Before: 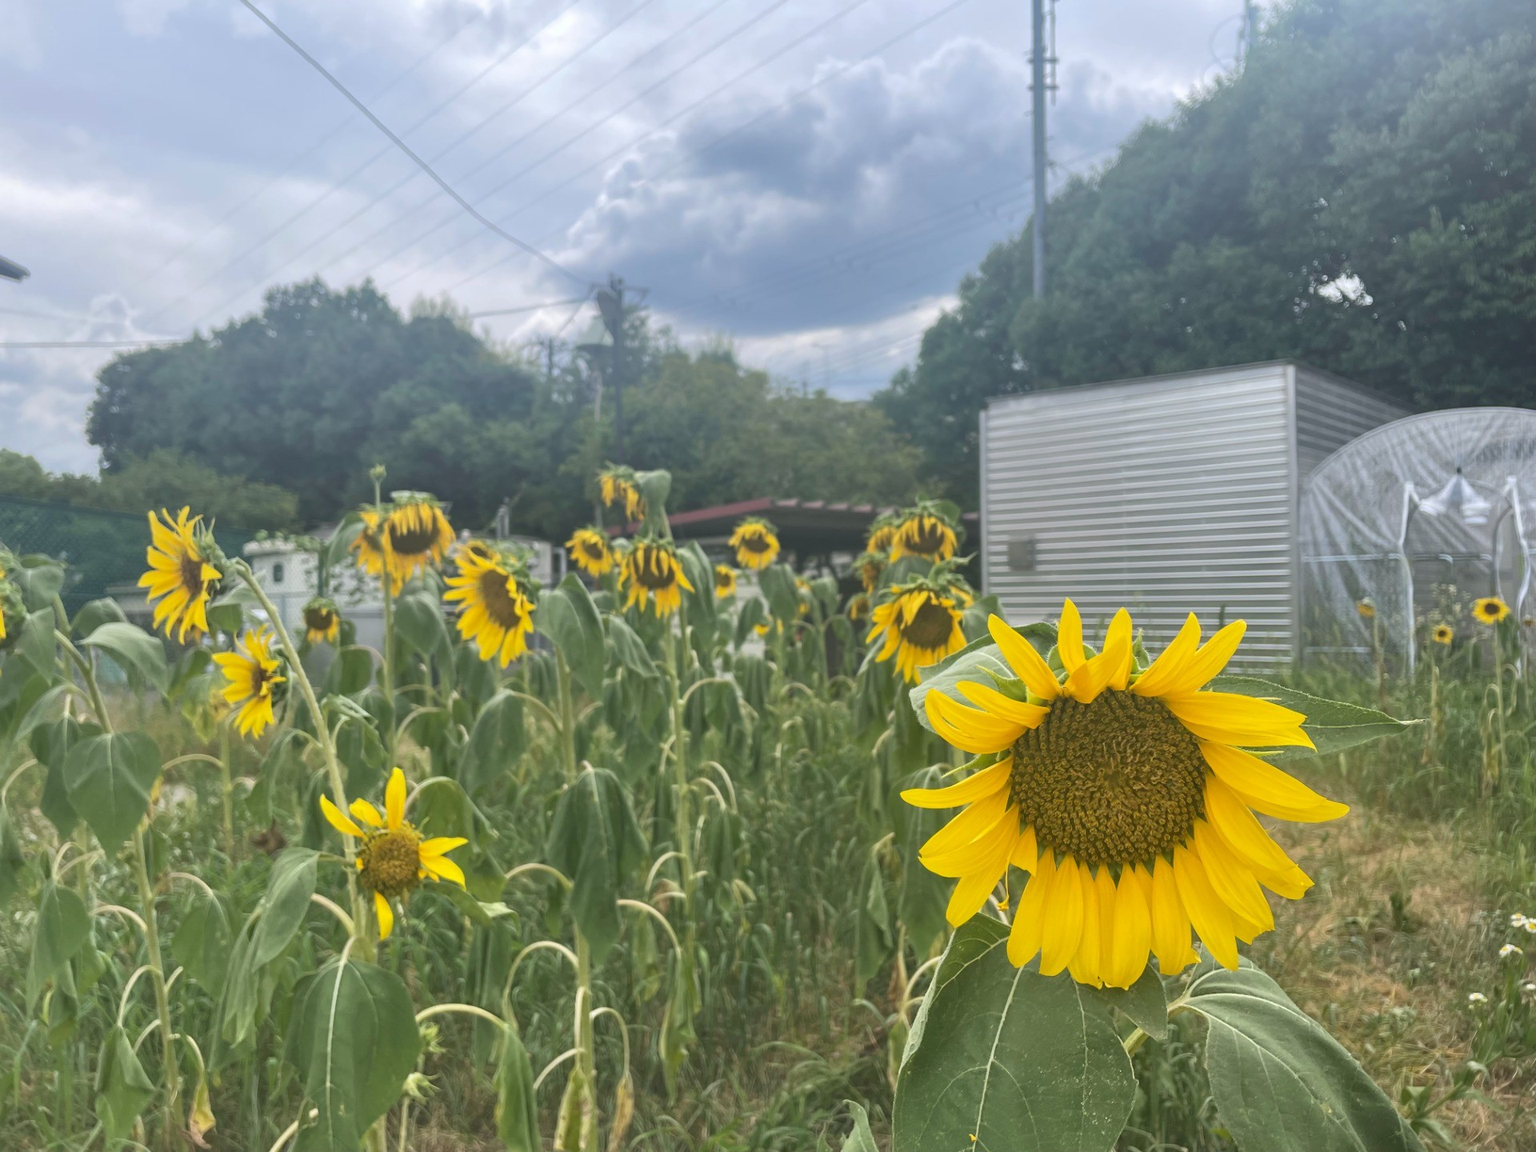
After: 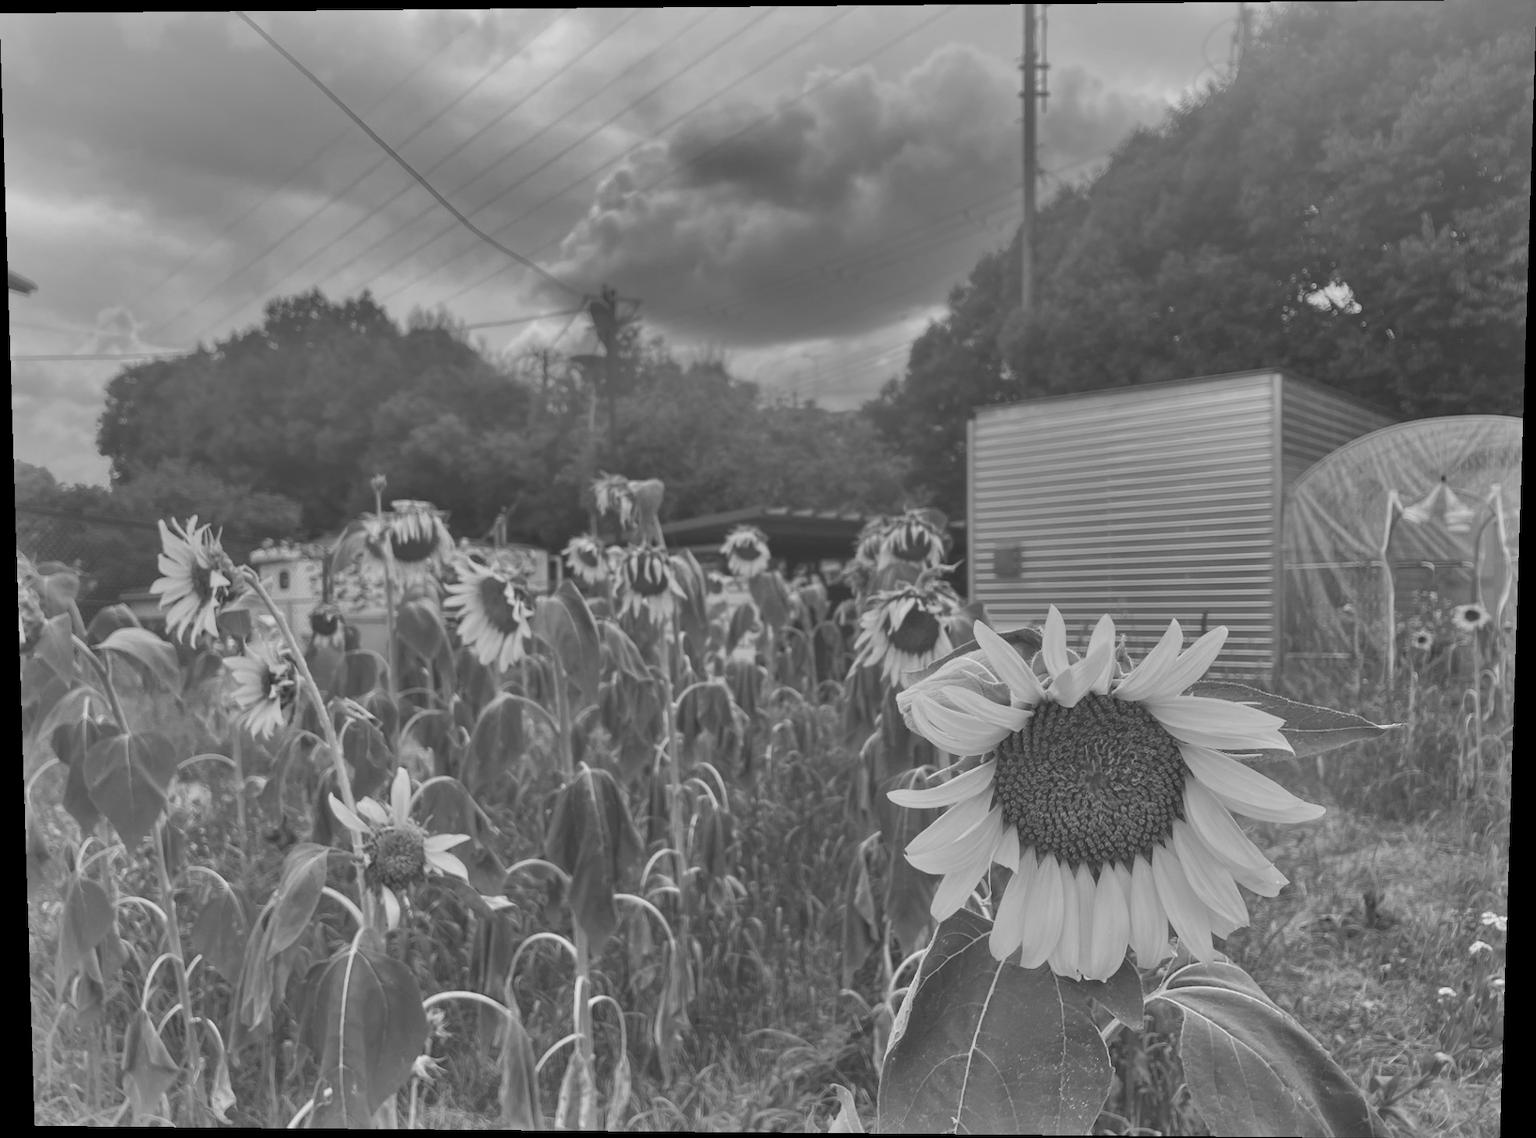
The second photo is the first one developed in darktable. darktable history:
rotate and perspective: lens shift (vertical) 0.048, lens shift (horizontal) -0.024, automatic cropping off
color calibration: illuminant as shot in camera, x 0.358, y 0.373, temperature 4628.91 K
monochrome: a 26.22, b 42.67, size 0.8
shadows and highlights: white point adjustment 0.1, highlights -70, soften with gaussian
color balance rgb: perceptual saturation grading › global saturation 25%, global vibrance 20%
